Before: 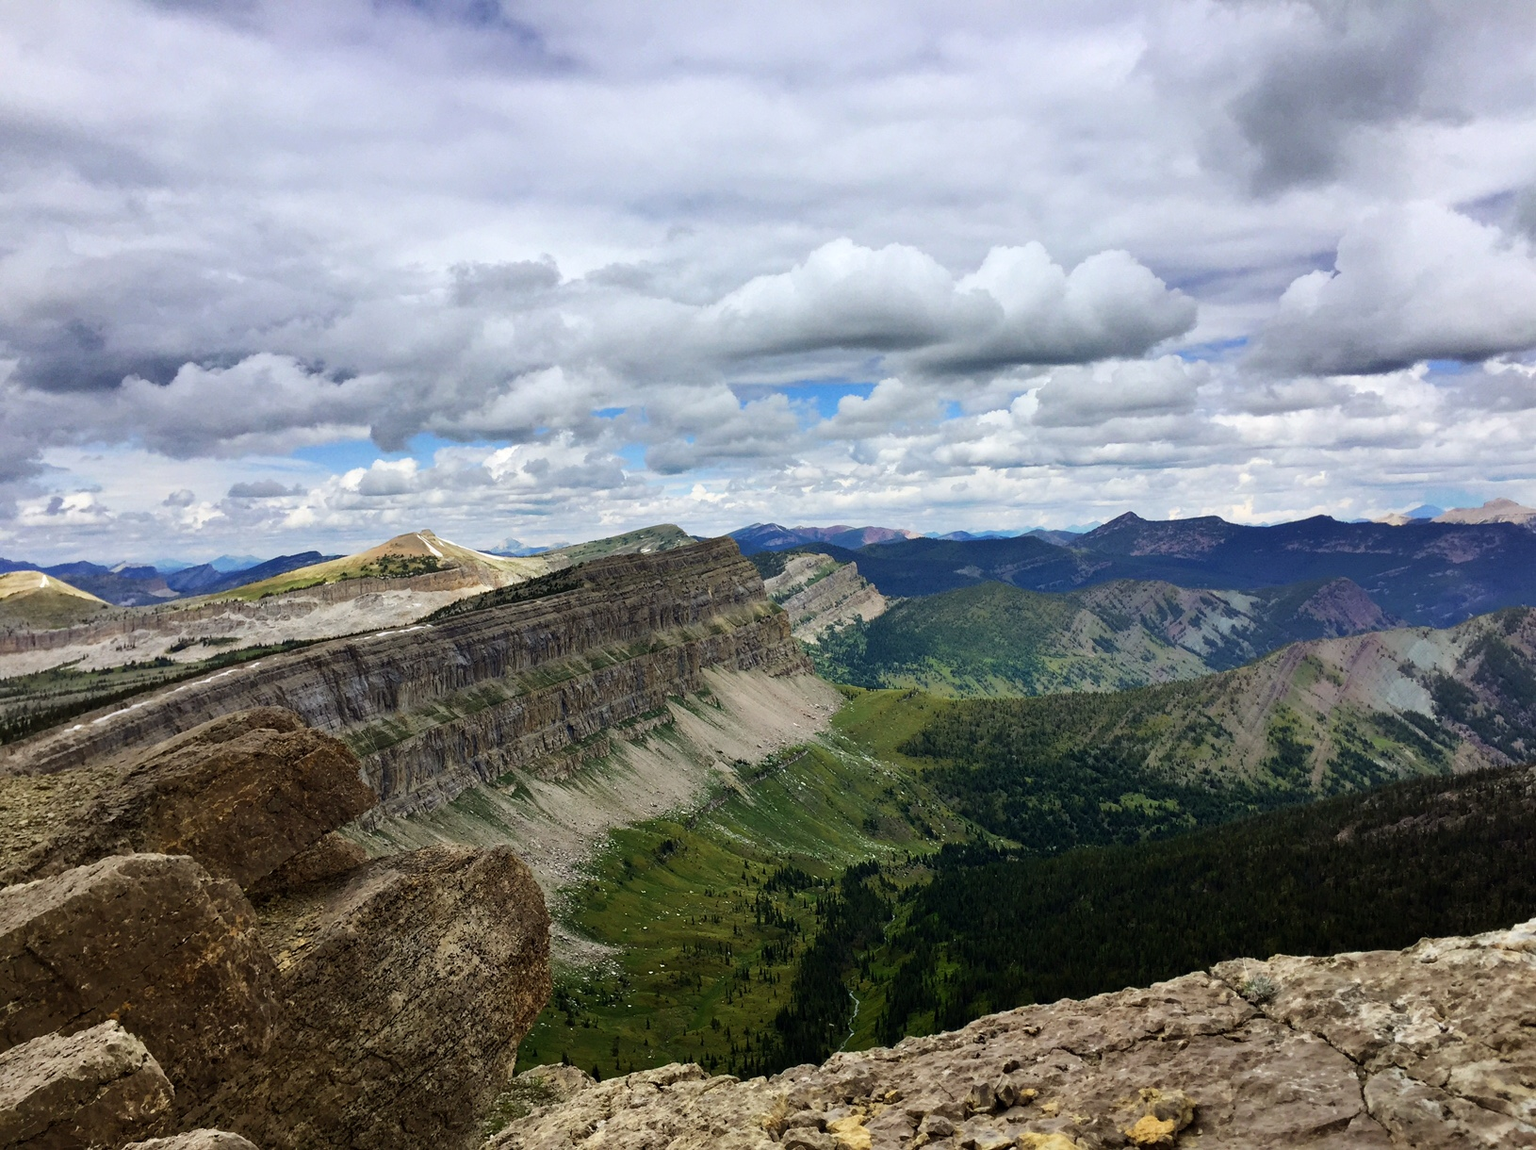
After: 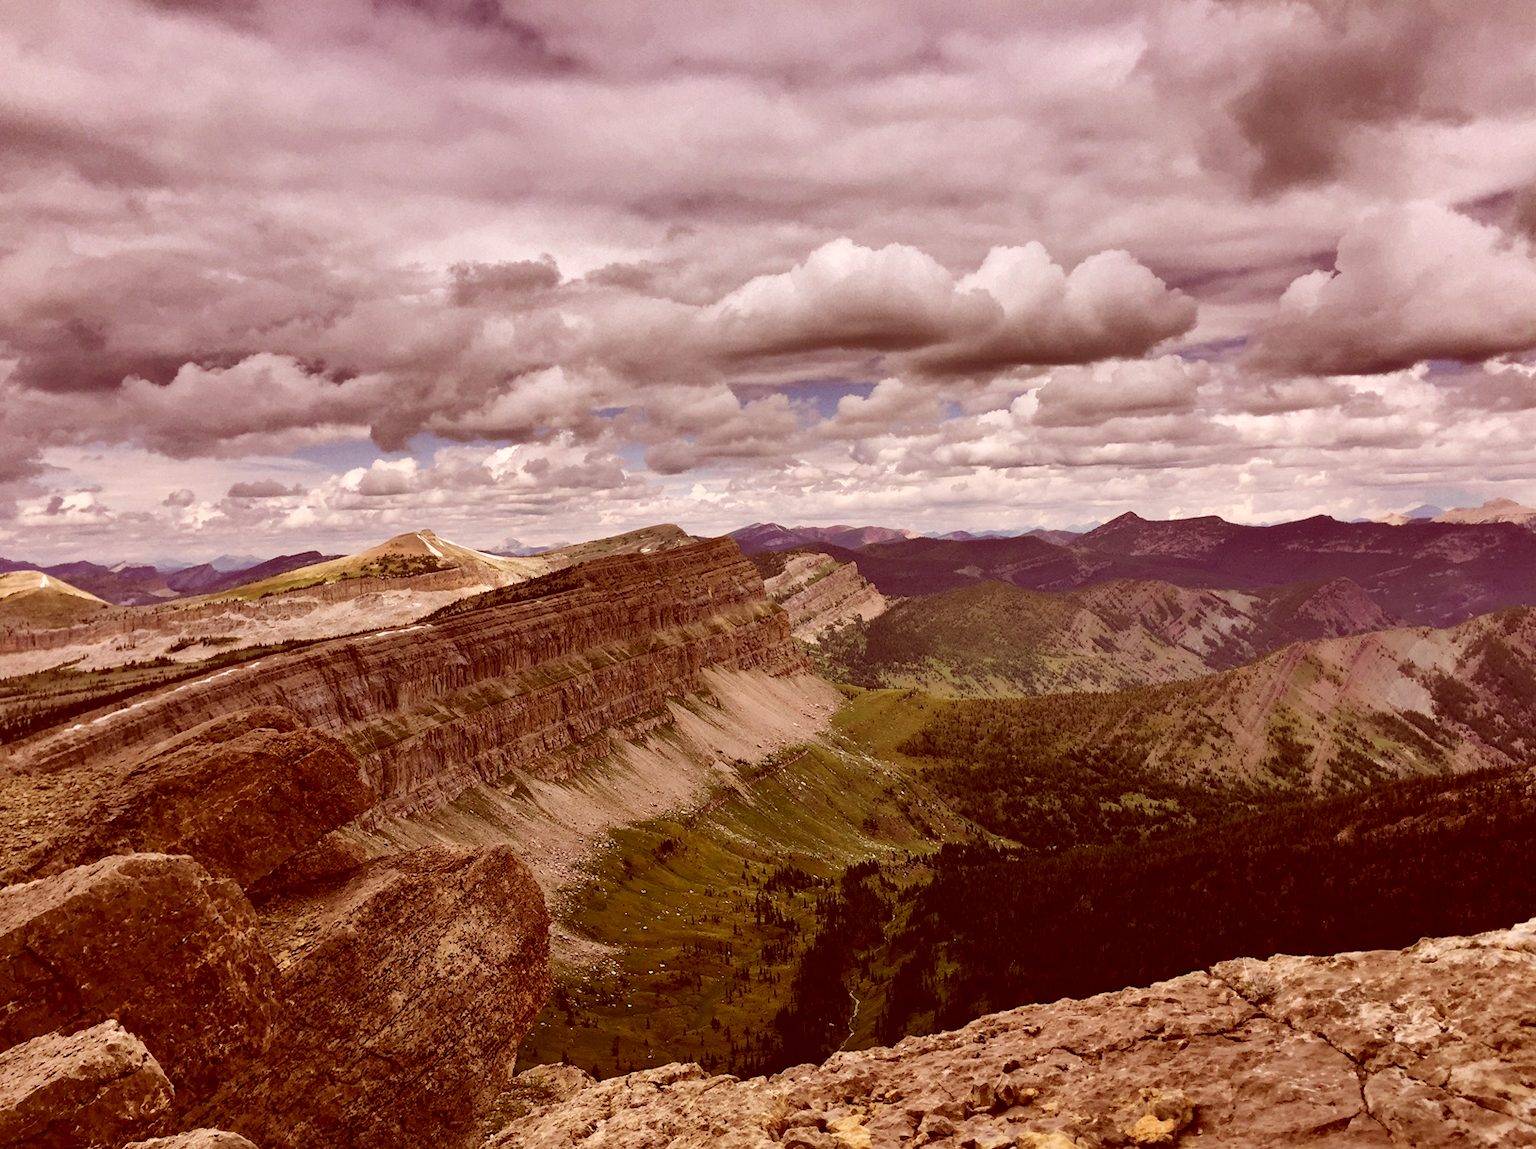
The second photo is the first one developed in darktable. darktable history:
color correction: highlights a* 9.03, highlights b* 8.71, shadows a* 40, shadows b* 40, saturation 0.8
contrast brightness saturation: saturation -0.05
shadows and highlights: shadows 30.63, highlights -63.22, shadows color adjustment 98%, highlights color adjustment 58.61%, soften with gaussian
